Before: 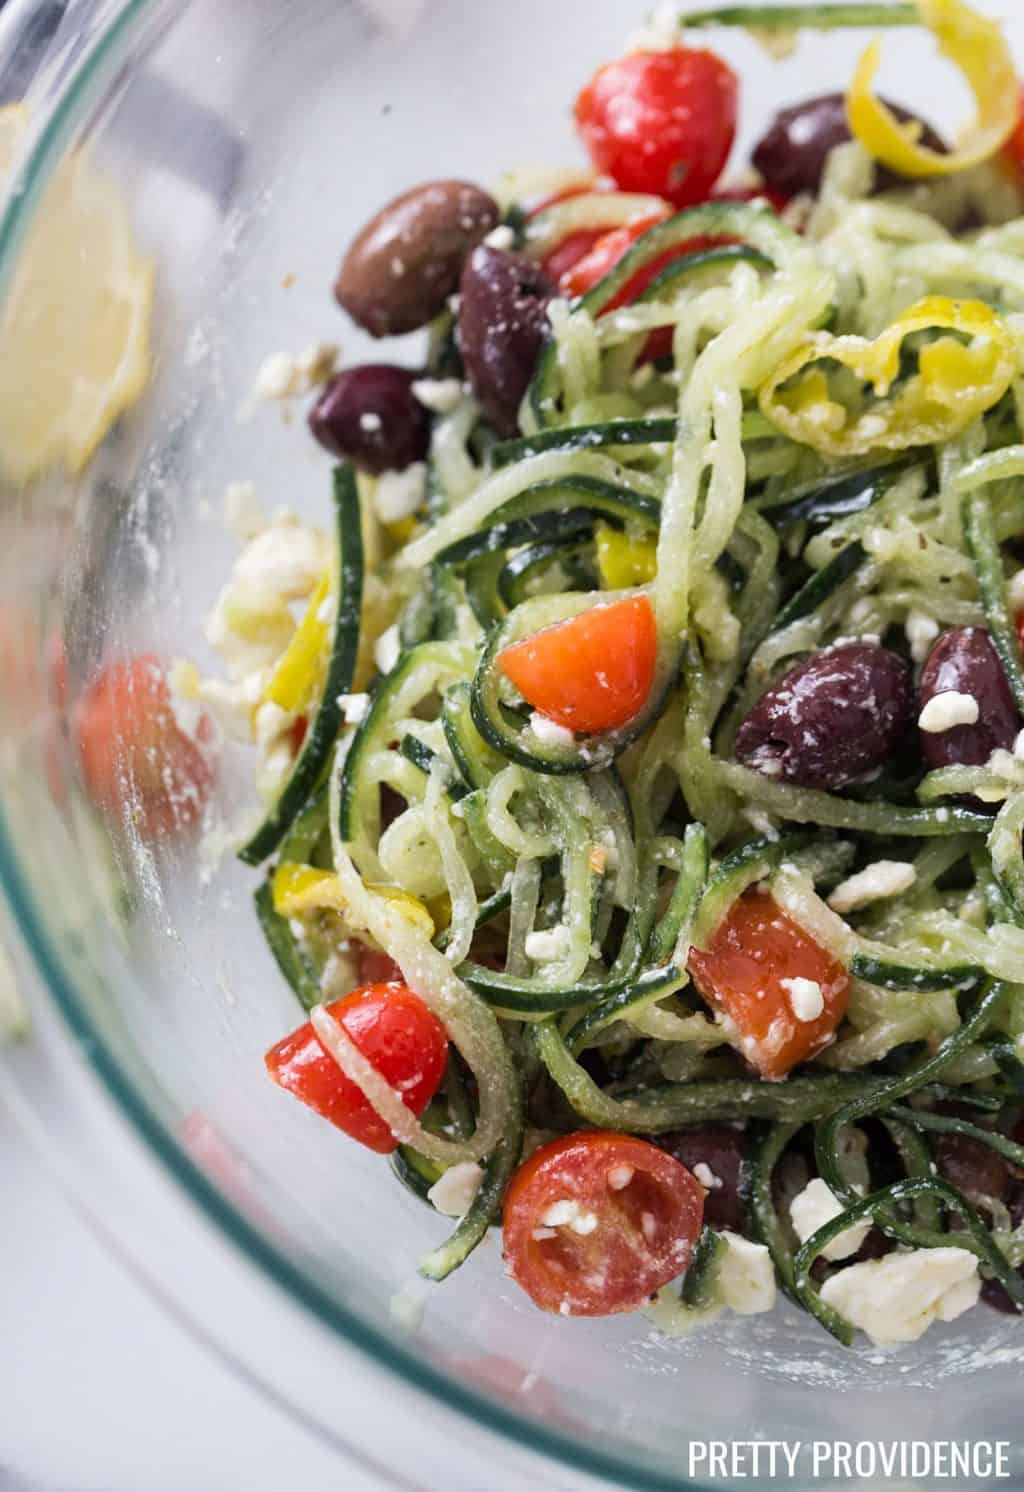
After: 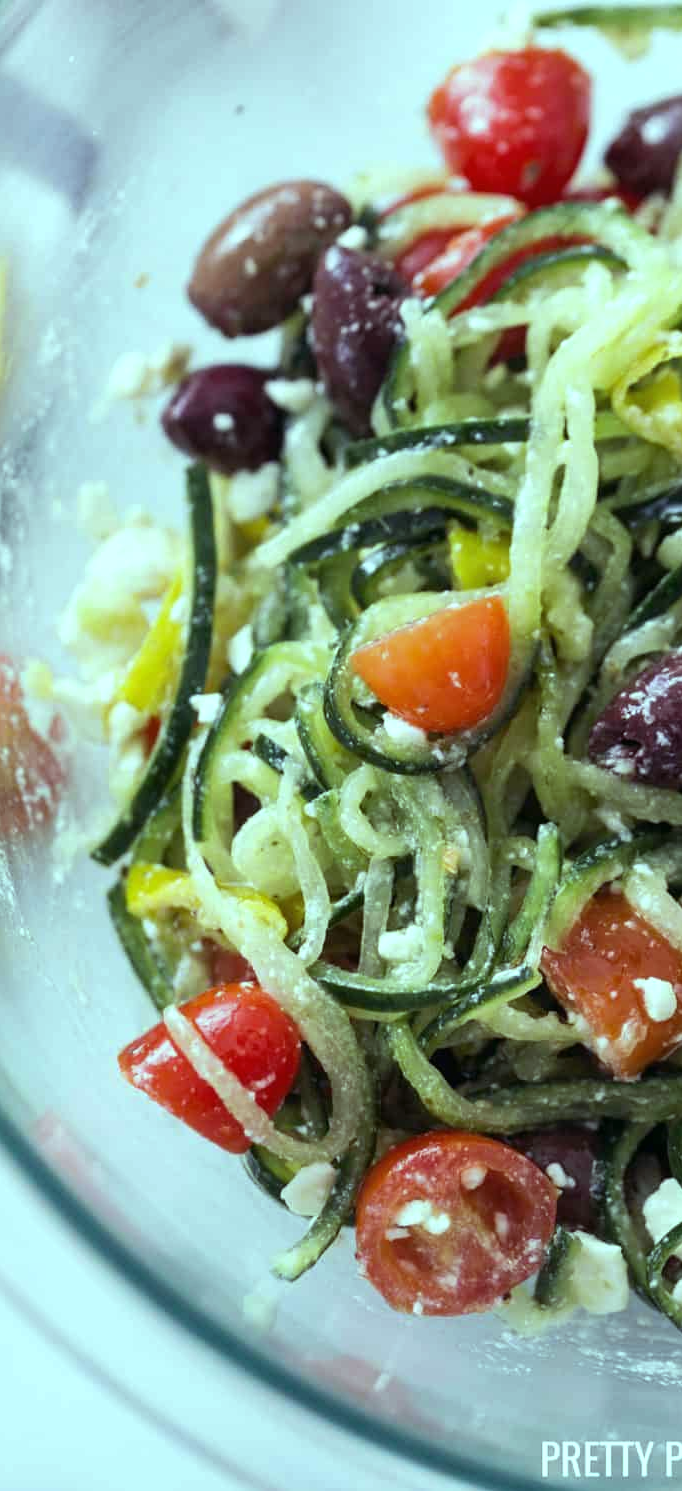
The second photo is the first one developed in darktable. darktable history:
crop and rotate: left 14.385%, right 18.948%
color balance: mode lift, gamma, gain (sRGB), lift [0.997, 0.979, 1.021, 1.011], gamma [1, 1.084, 0.916, 0.998], gain [1, 0.87, 1.13, 1.101], contrast 4.55%, contrast fulcrum 38.24%, output saturation 104.09%
